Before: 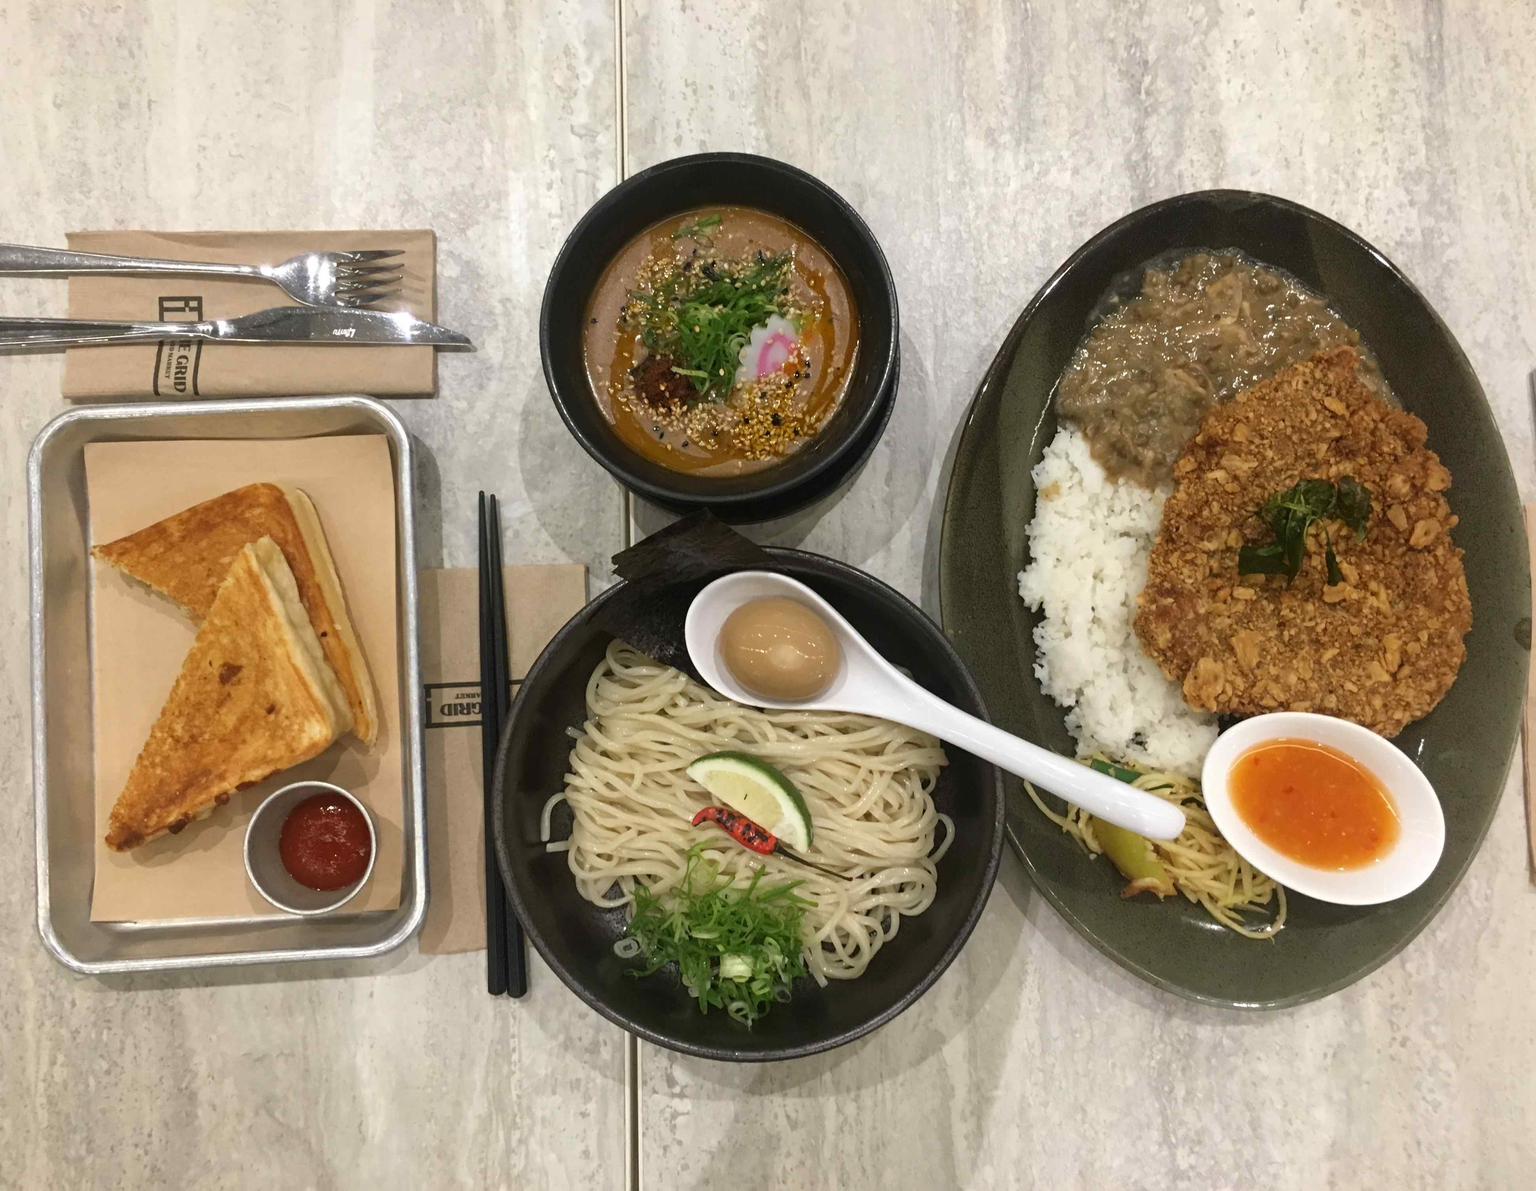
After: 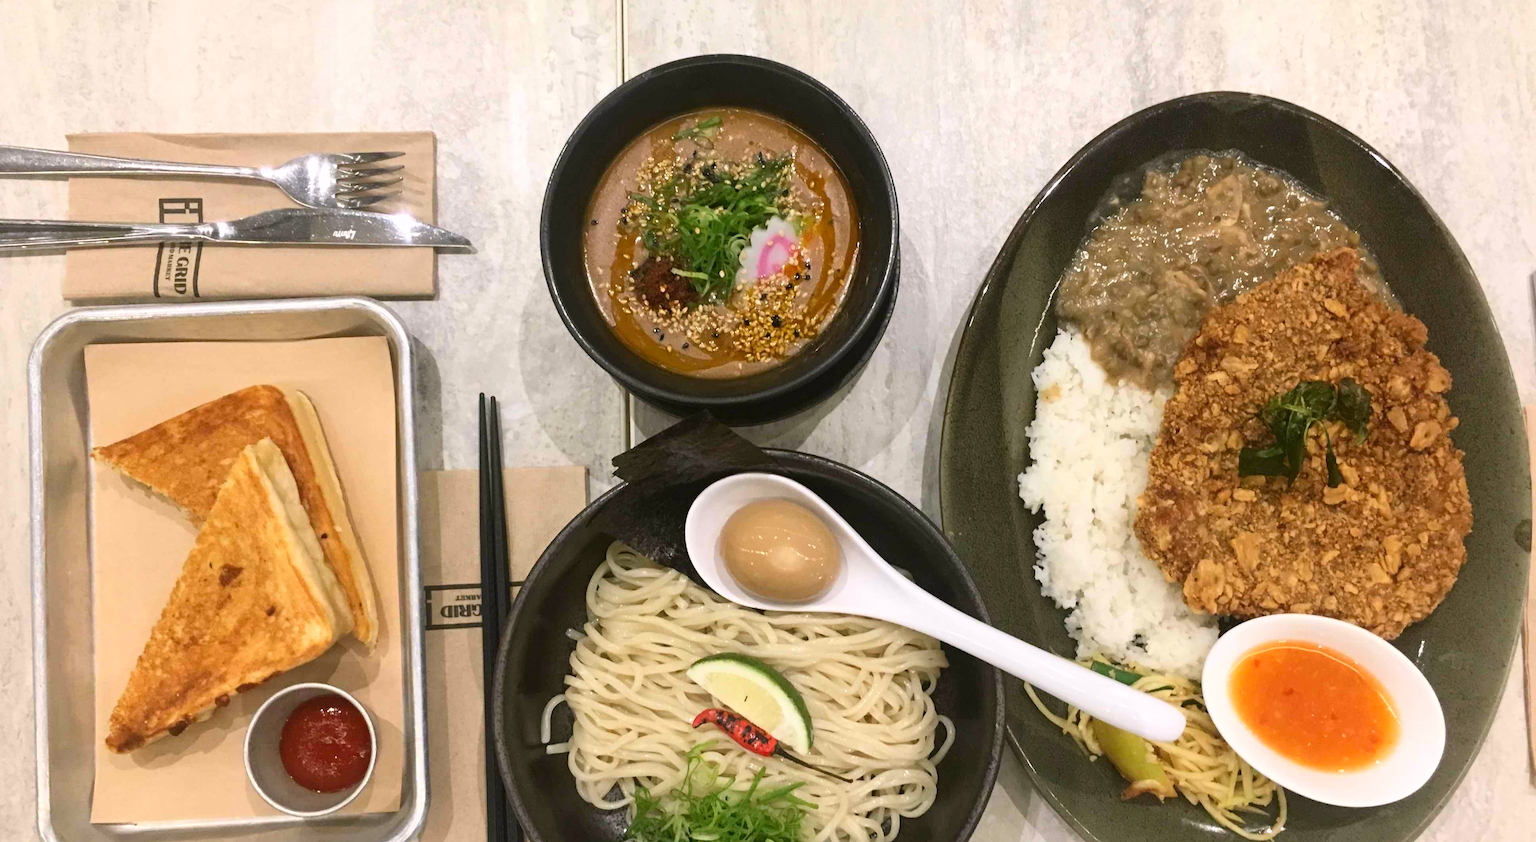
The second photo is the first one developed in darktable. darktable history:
crop and rotate: top 8.293%, bottom 20.996%
contrast brightness saturation: contrast 0.2, brightness 0.16, saturation 0.22
color correction: highlights a* 3.12, highlights b* -1.55, shadows a* -0.101, shadows b* 2.52, saturation 0.98
